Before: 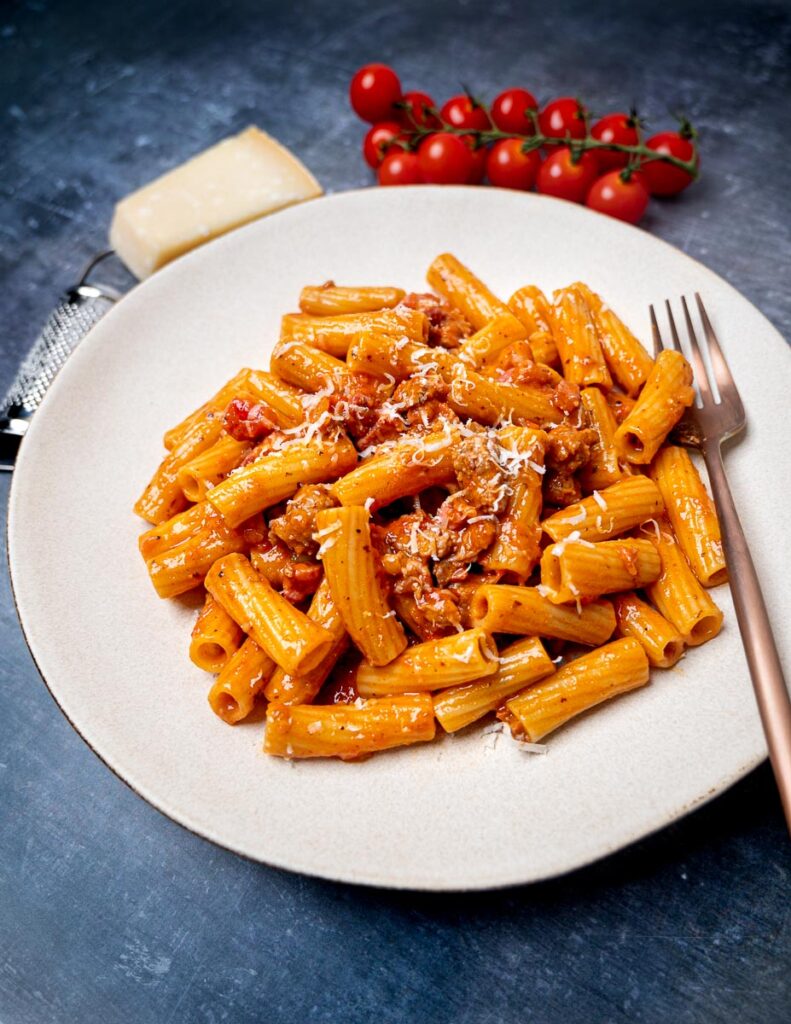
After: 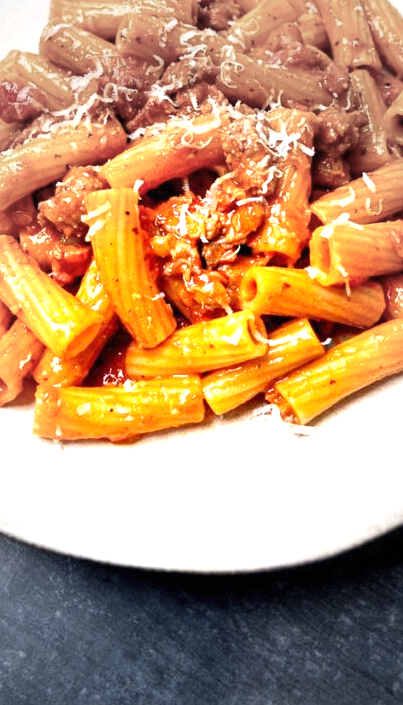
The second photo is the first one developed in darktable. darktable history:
crop and rotate: left 29.237%, top 31.152%, right 19.807%
vignetting: fall-off start 40%, fall-off radius 40%
exposure: black level correction 0, exposure 1.2 EV, compensate exposure bias true, compensate highlight preservation false
